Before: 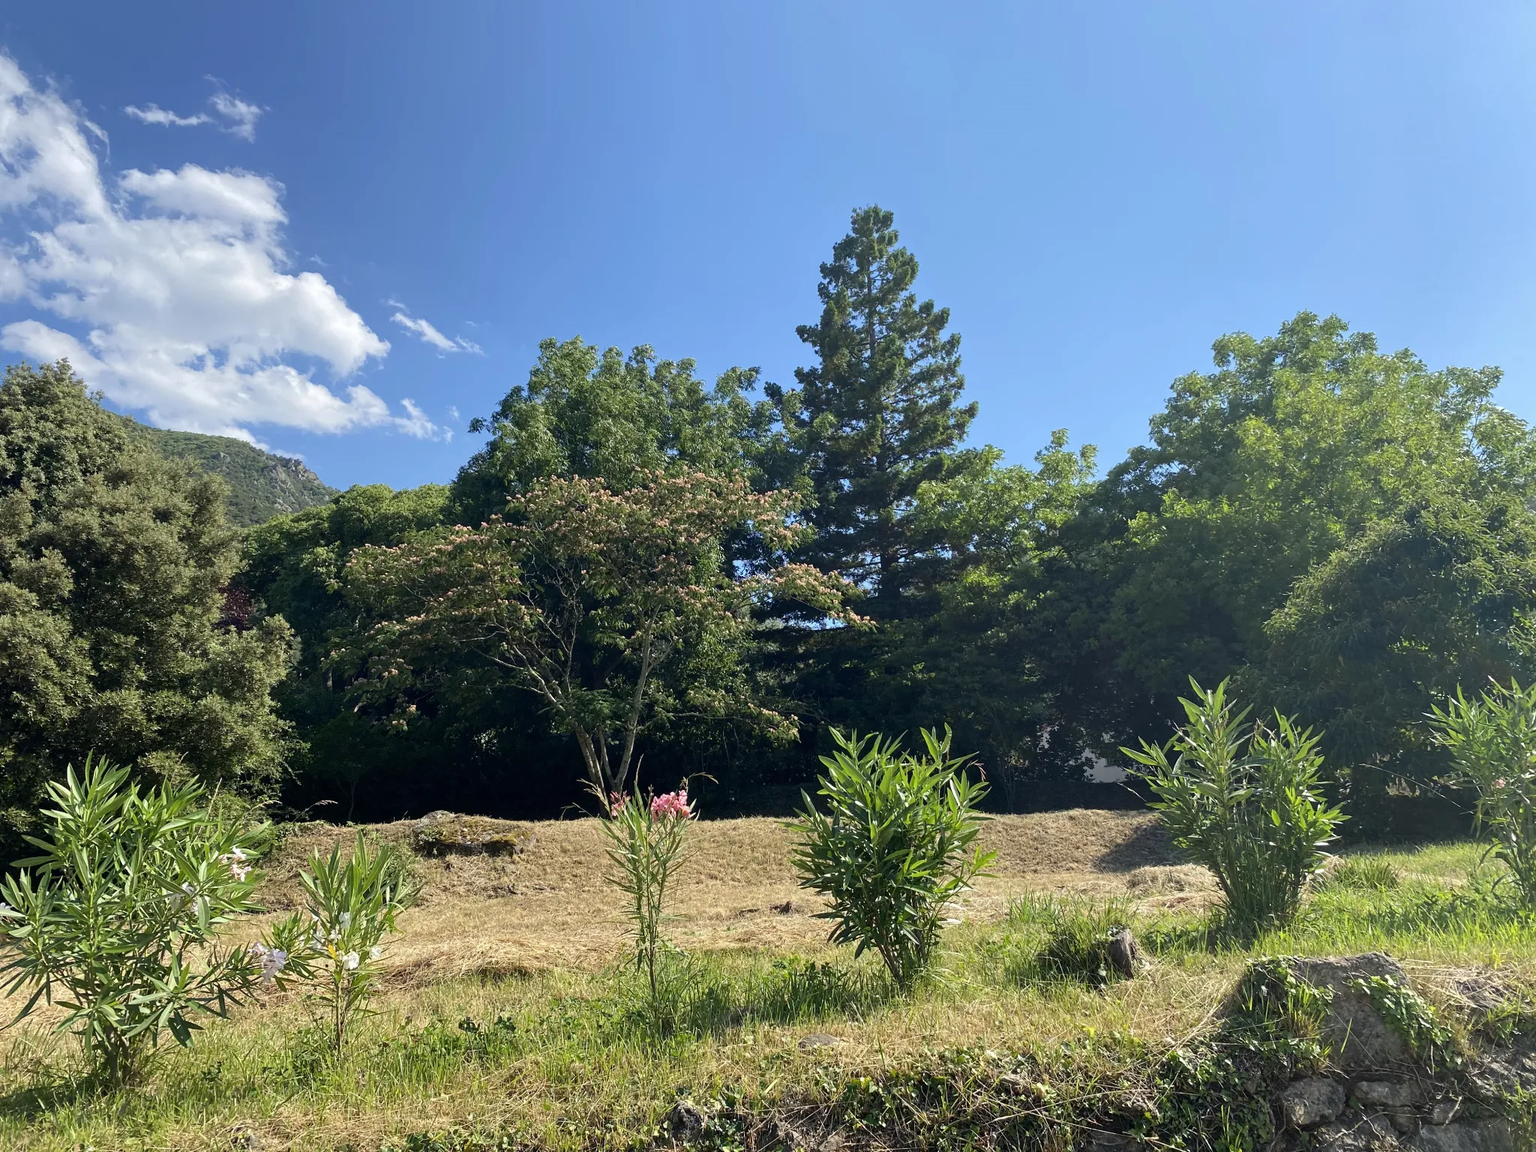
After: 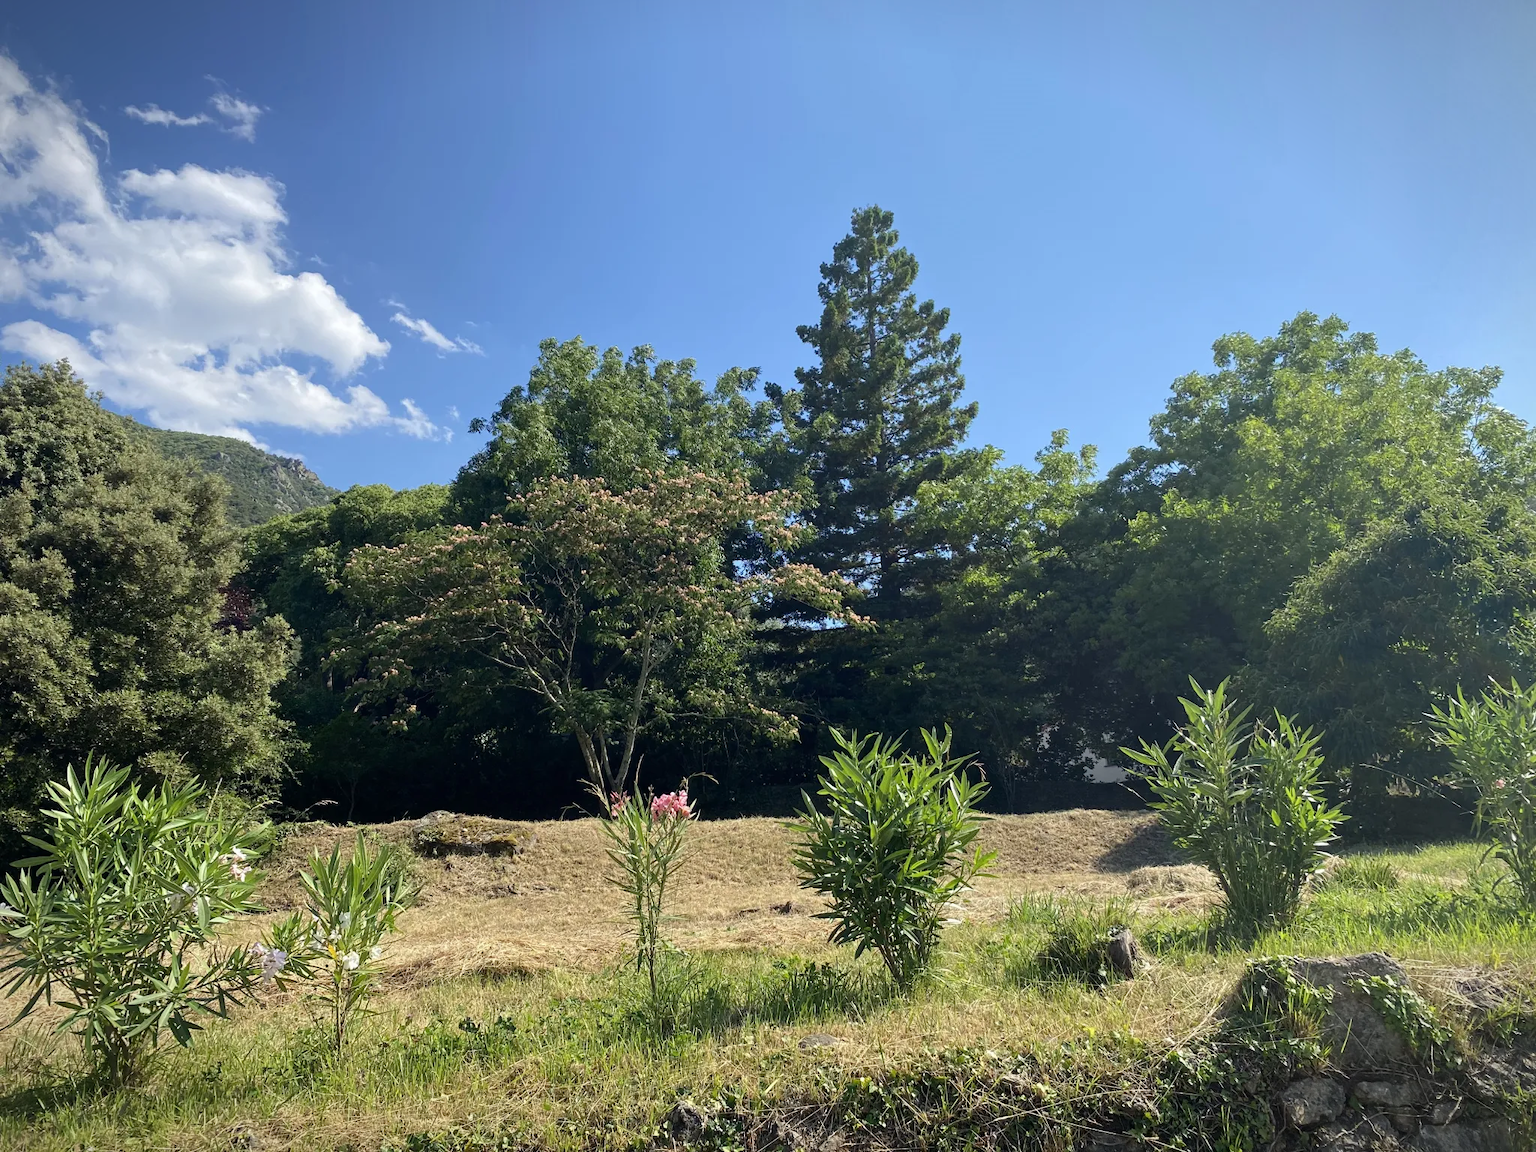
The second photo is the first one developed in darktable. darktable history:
vignetting: fall-off start 100.86%, saturation -0.021, width/height ratio 1.311
